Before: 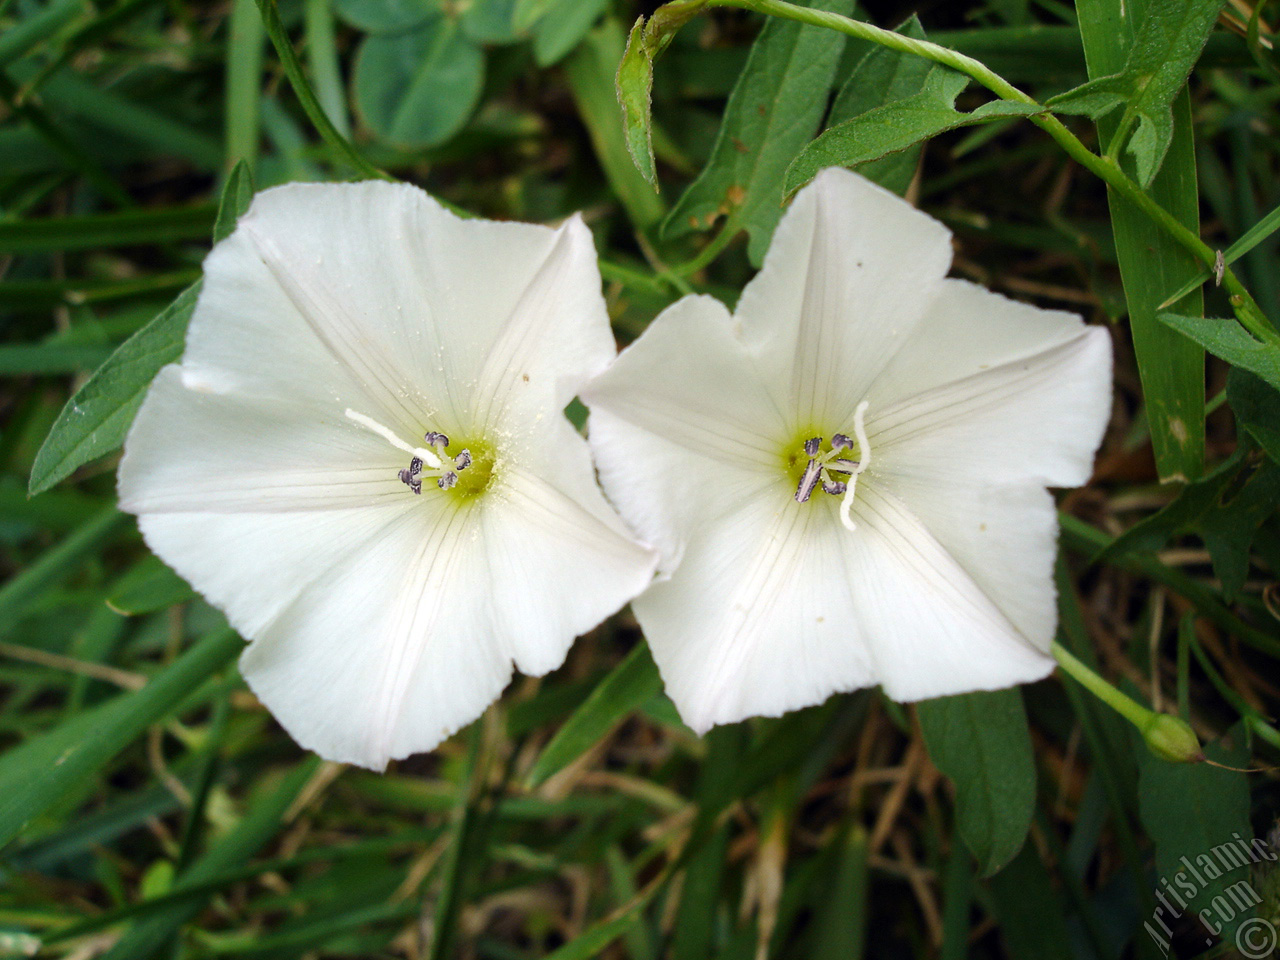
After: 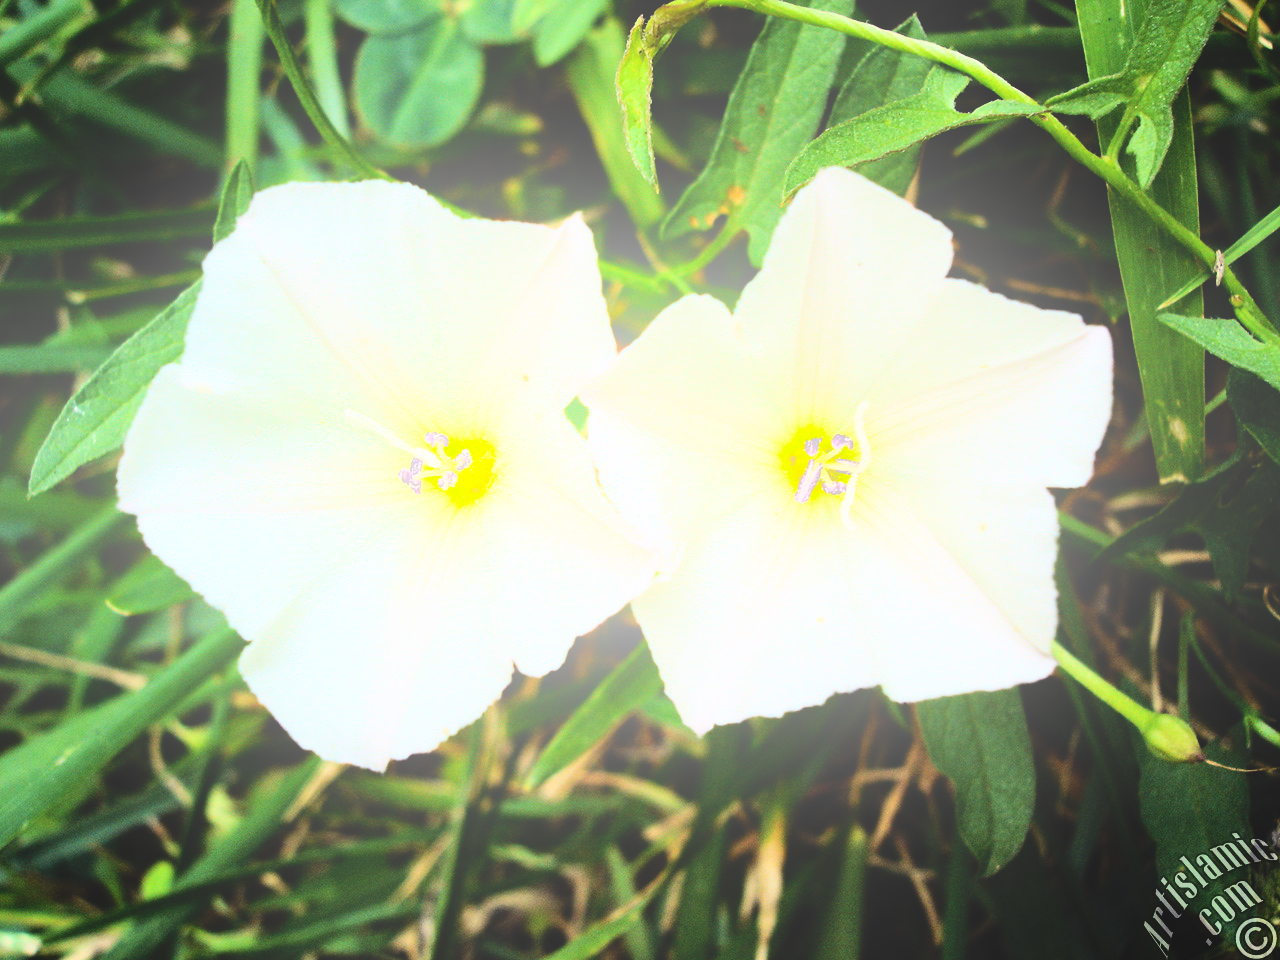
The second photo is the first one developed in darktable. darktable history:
shadows and highlights: shadows 43.71, white point adjustment -1.46, soften with gaussian
bloom: size 40%
rgb curve: curves: ch0 [(0, 0) (0.21, 0.15) (0.24, 0.21) (0.5, 0.75) (0.75, 0.96) (0.89, 0.99) (1, 1)]; ch1 [(0, 0.02) (0.21, 0.13) (0.25, 0.2) (0.5, 0.67) (0.75, 0.9) (0.89, 0.97) (1, 1)]; ch2 [(0, 0.02) (0.21, 0.13) (0.25, 0.2) (0.5, 0.67) (0.75, 0.9) (0.89, 0.97) (1, 1)], compensate middle gray true
